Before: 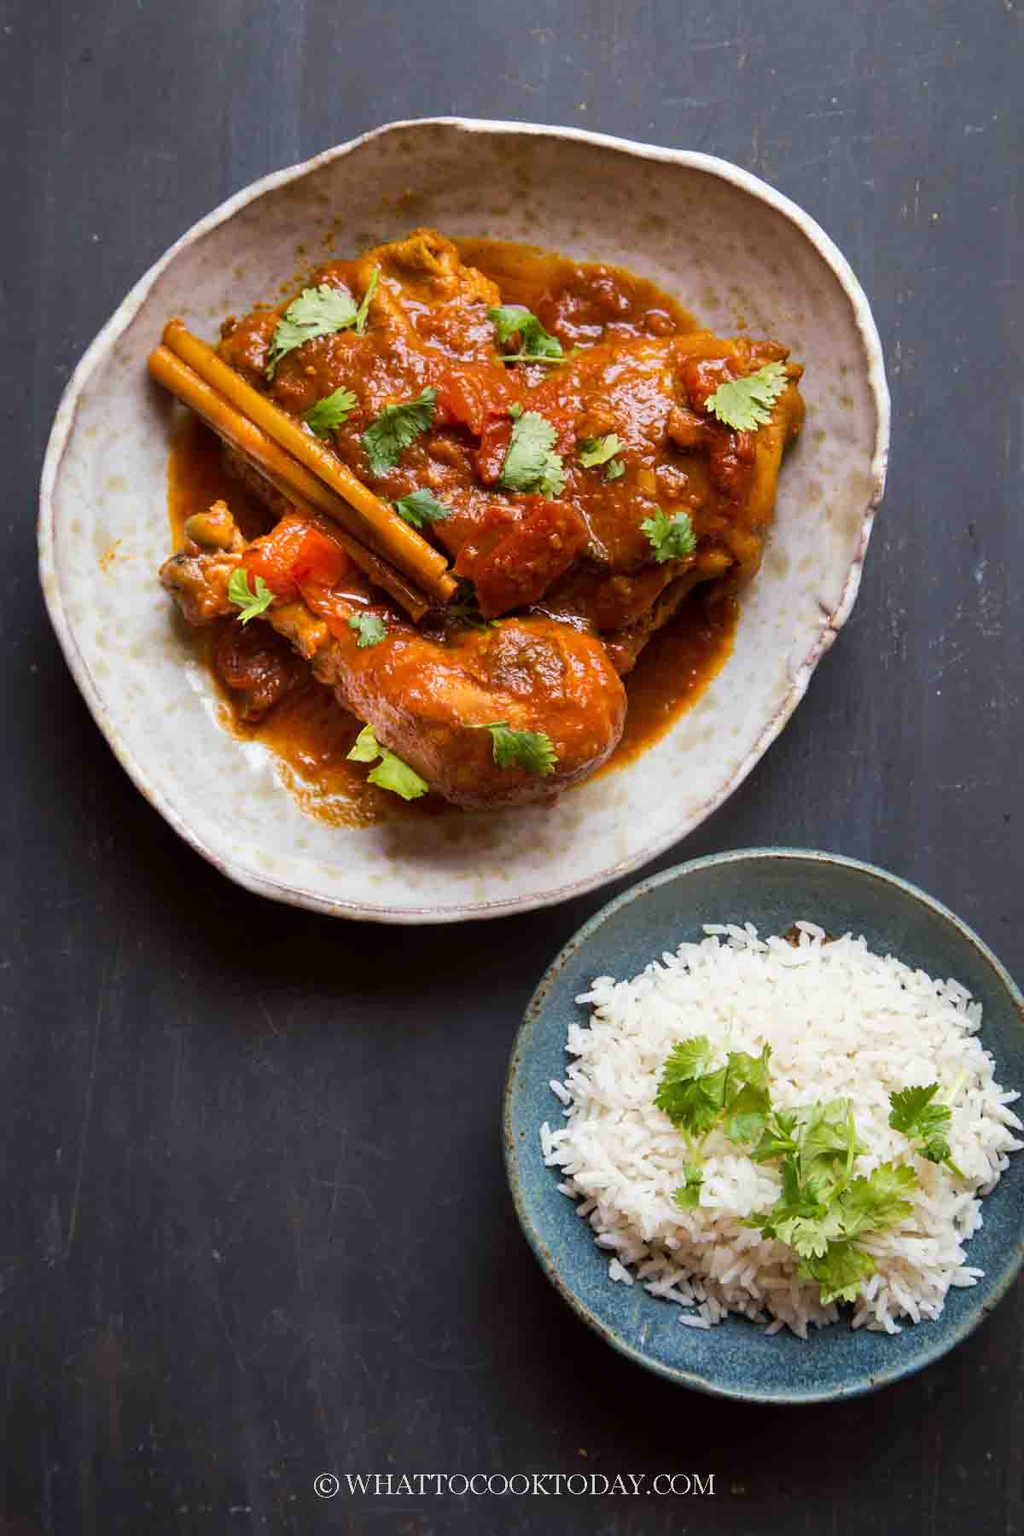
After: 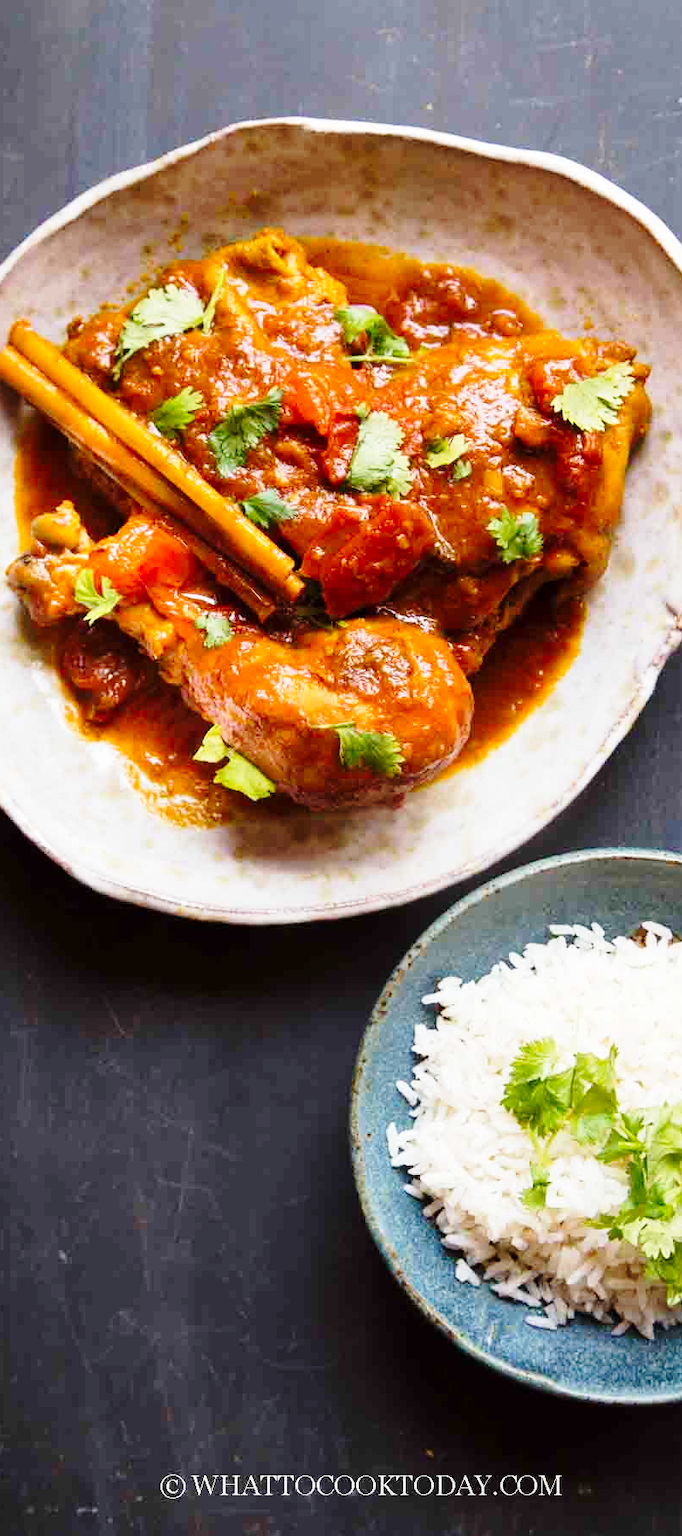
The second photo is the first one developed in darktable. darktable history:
crop and rotate: left 15.055%, right 18.278%
base curve: curves: ch0 [(0, 0) (0.028, 0.03) (0.121, 0.232) (0.46, 0.748) (0.859, 0.968) (1, 1)], preserve colors none
